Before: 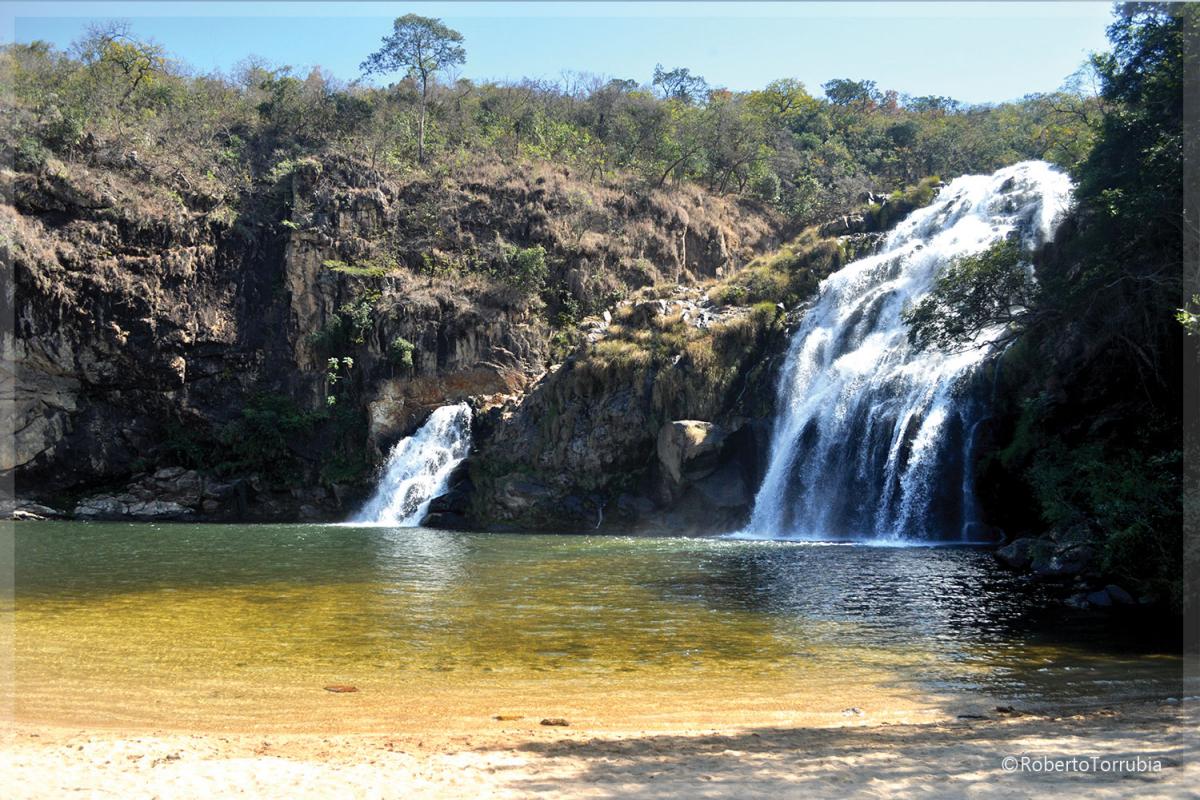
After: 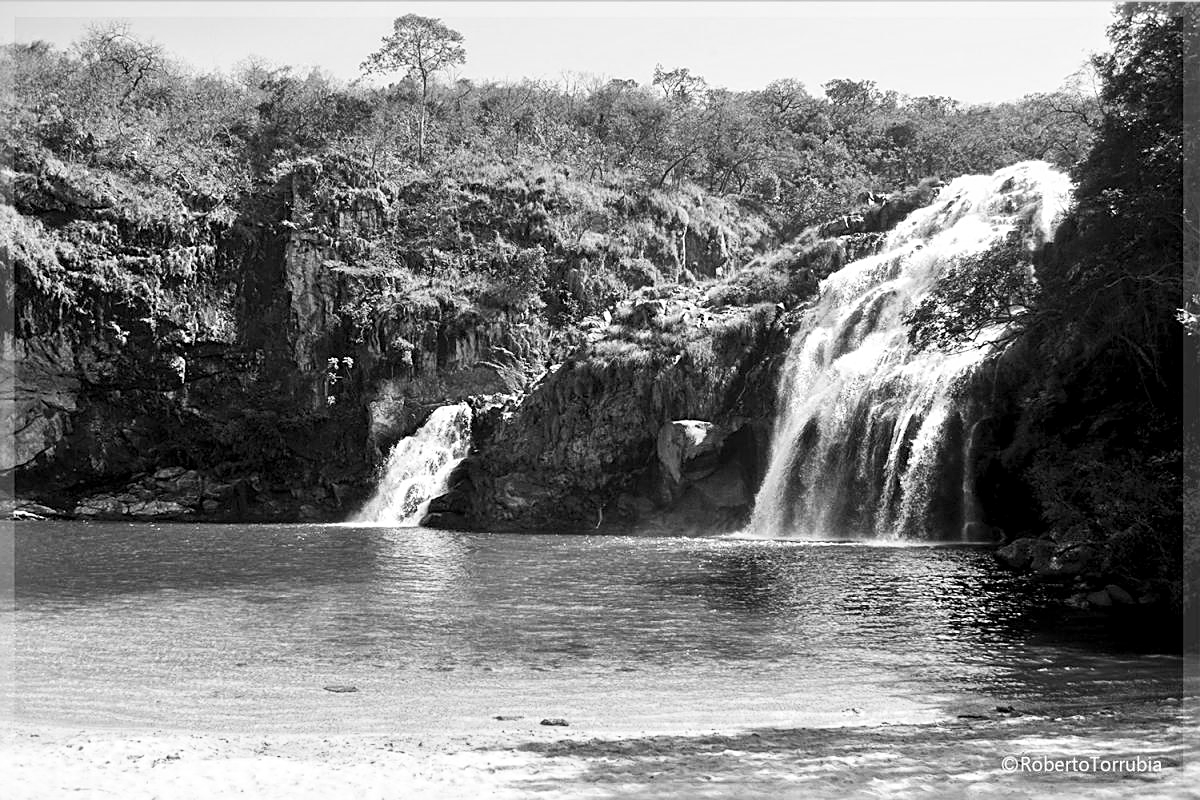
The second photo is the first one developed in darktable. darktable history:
sharpen: on, module defaults
color calibration: output gray [0.28, 0.41, 0.31, 0], gray › normalize channels true, illuminant same as pipeline (D50), adaptation XYZ, x 0.346, y 0.359, gamut compression 0
local contrast: highlights 100%, shadows 100%, detail 120%, midtone range 0.2
contrast brightness saturation: contrast 0.2, brightness 0.16, saturation 0.22
